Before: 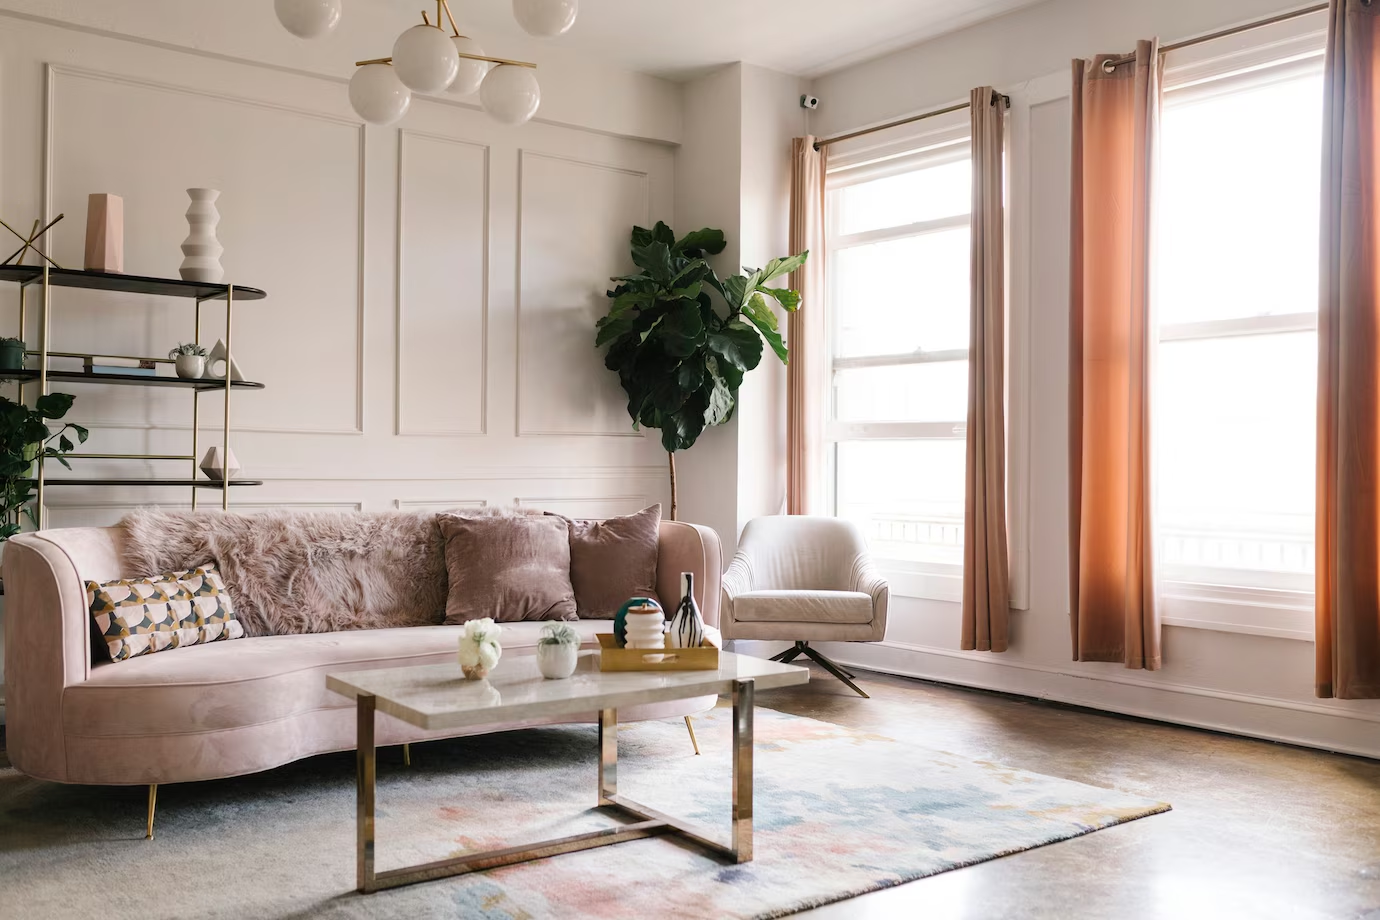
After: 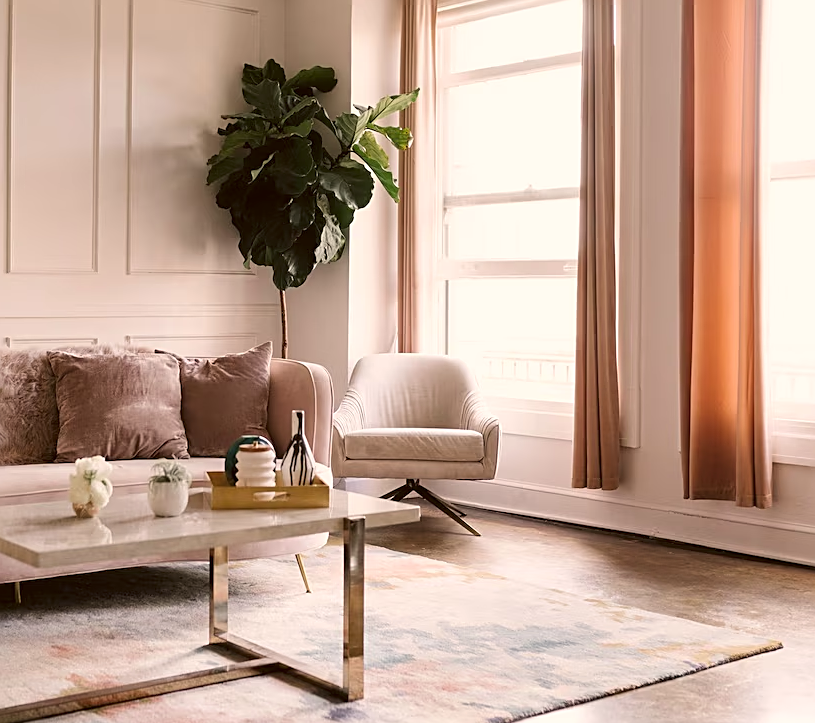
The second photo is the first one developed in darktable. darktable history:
sharpen: on, module defaults
color correction: highlights a* 6.27, highlights b* 8.19, shadows a* 5.94, shadows b* 7.23, saturation 0.9
crop and rotate: left 28.256%, top 17.734%, right 12.656%, bottom 3.573%
